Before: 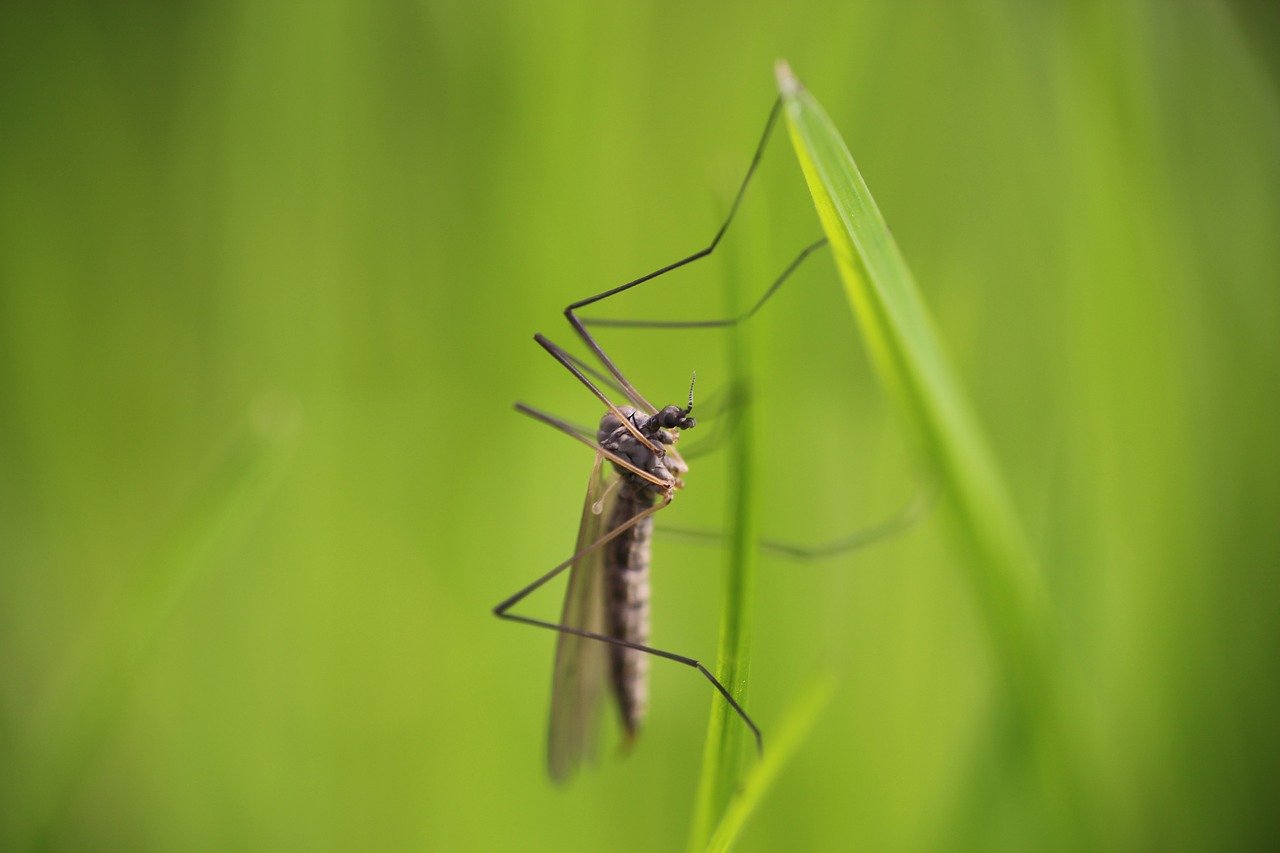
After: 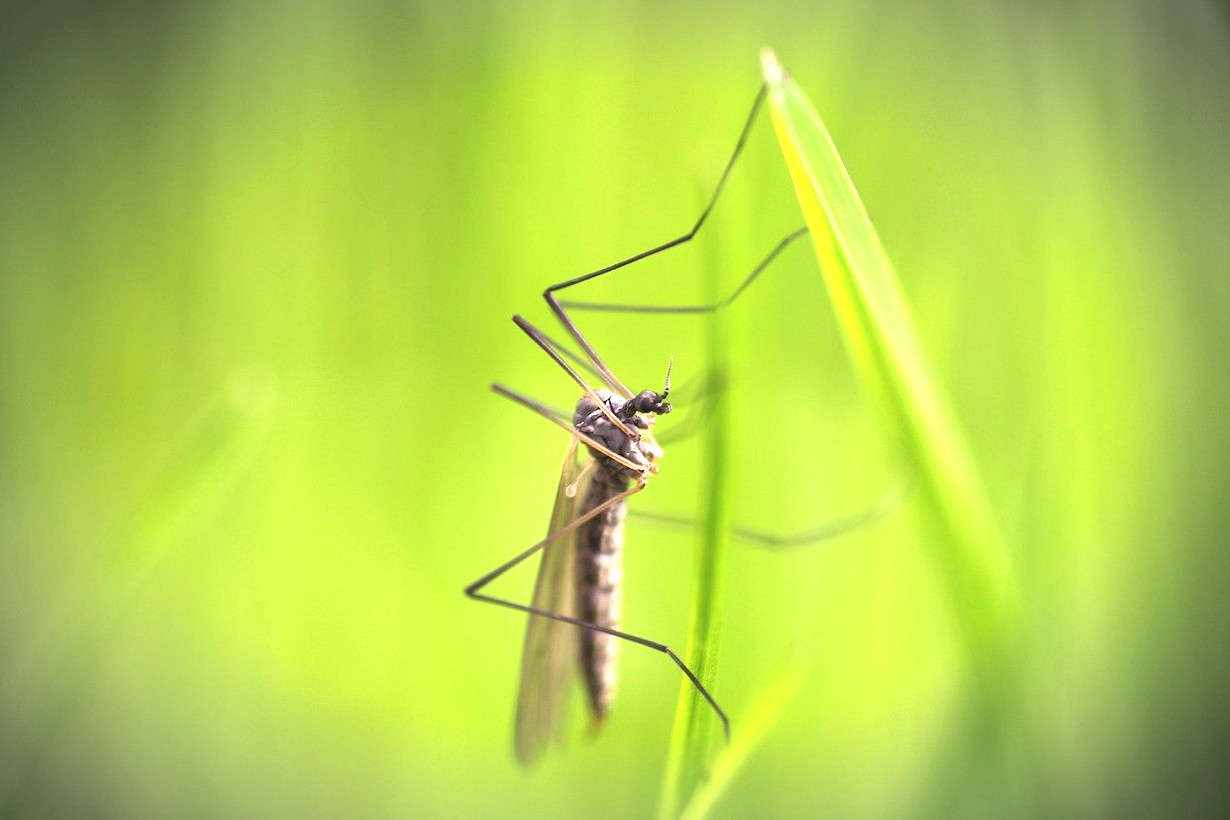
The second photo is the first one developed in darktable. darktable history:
crop and rotate: angle -1.54°
vignetting: automatic ratio true
exposure: black level correction 0, exposure 1.2 EV, compensate highlight preservation false
